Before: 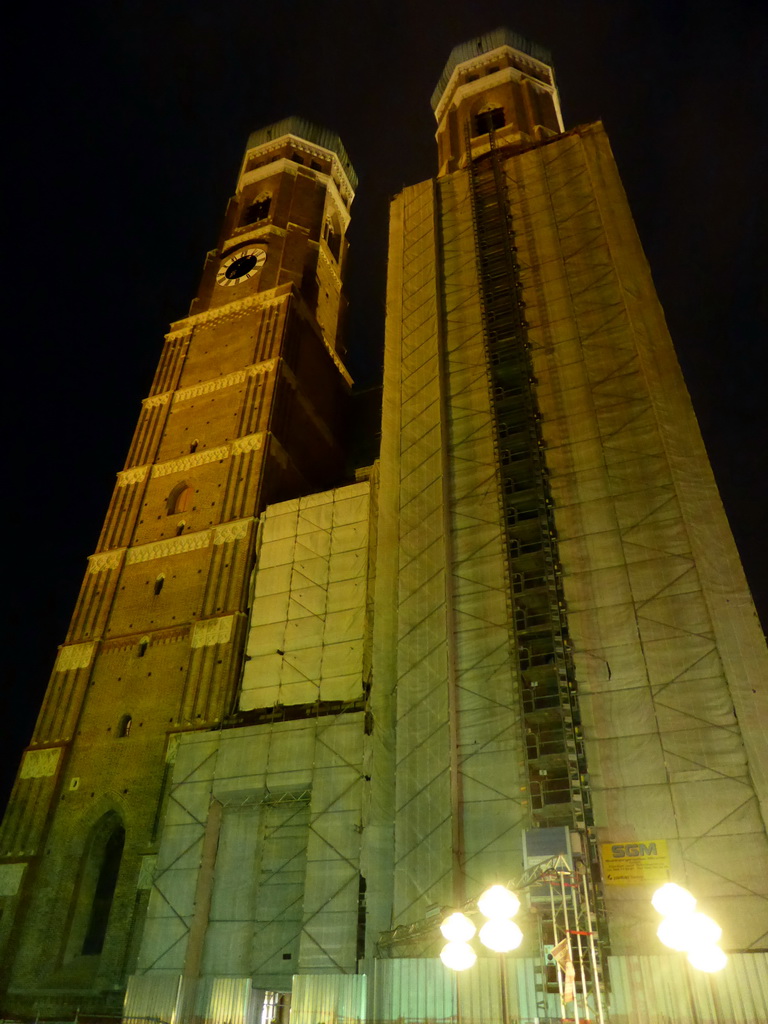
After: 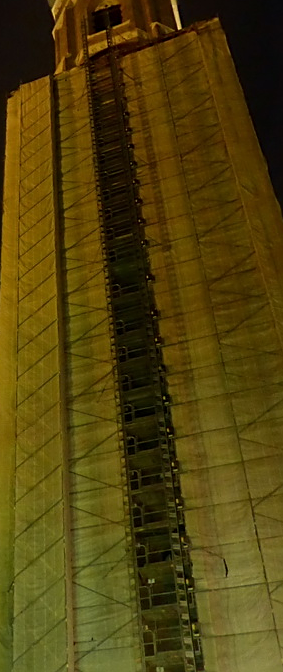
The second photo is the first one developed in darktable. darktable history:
sharpen: on, module defaults
crop and rotate: left 49.936%, top 10.094%, right 13.136%, bottom 24.256%
